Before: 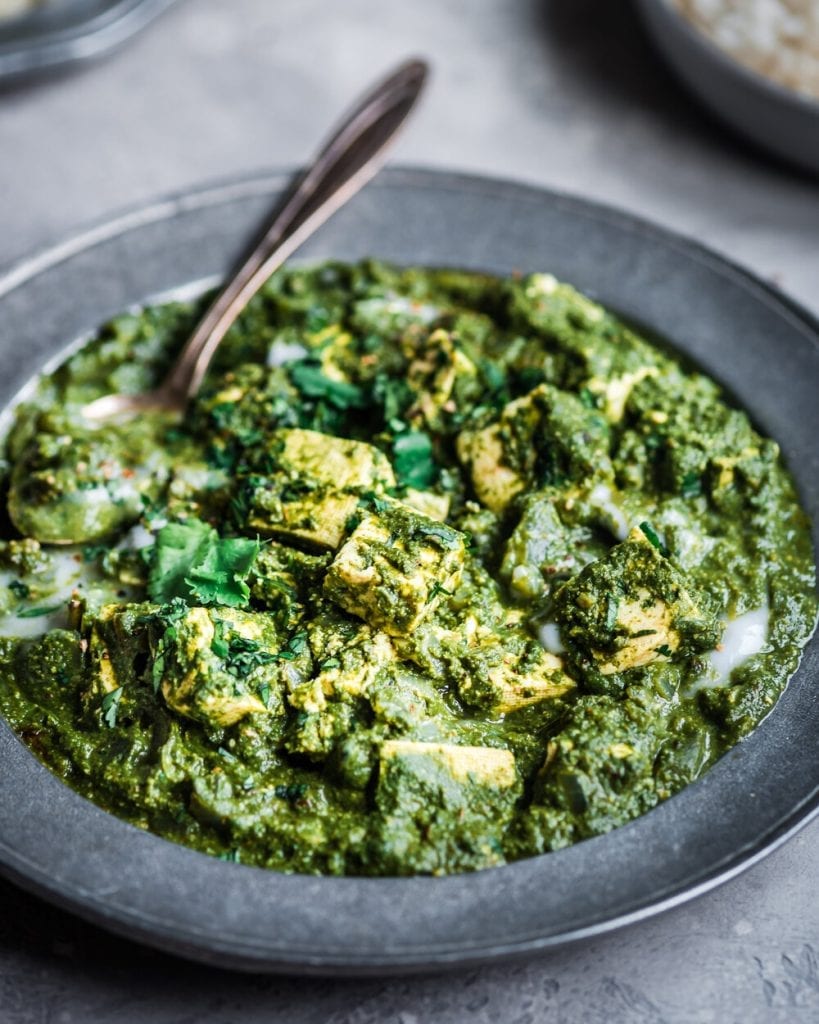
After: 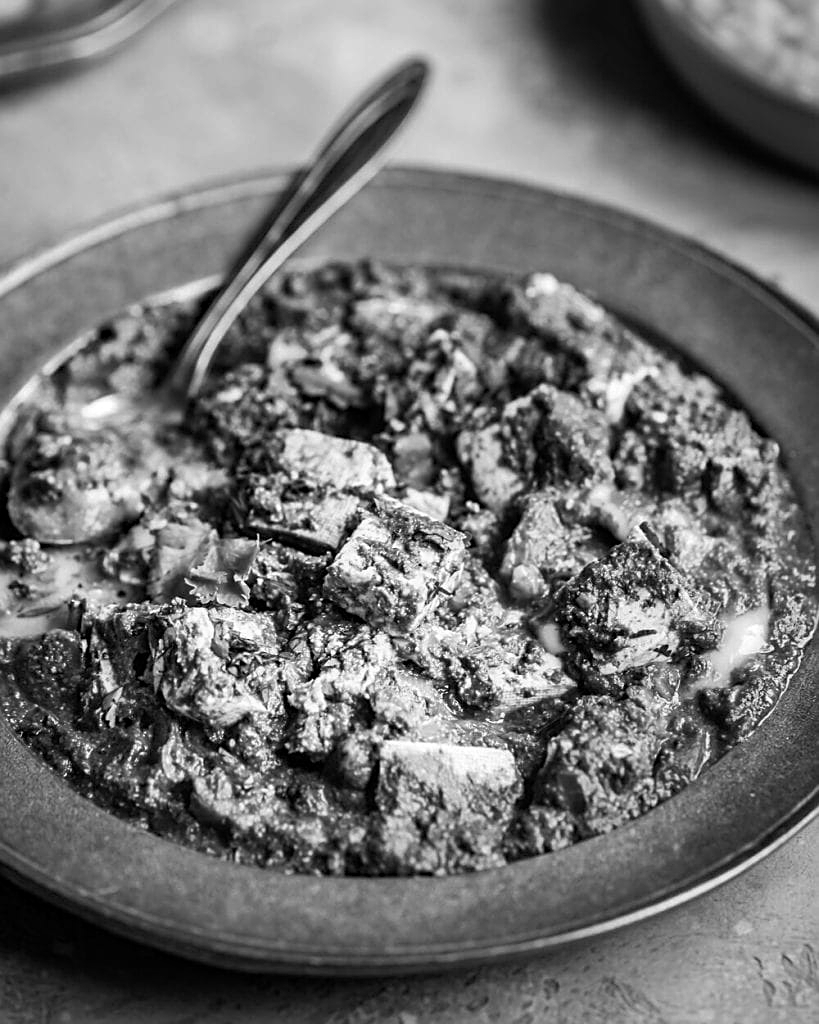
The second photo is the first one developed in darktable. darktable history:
color correction: highlights a* -7.33, highlights b* 1.26, shadows a* -3.55, saturation 1.4
monochrome: on, module defaults
sharpen: on, module defaults
haze removal: compatibility mode true, adaptive false
